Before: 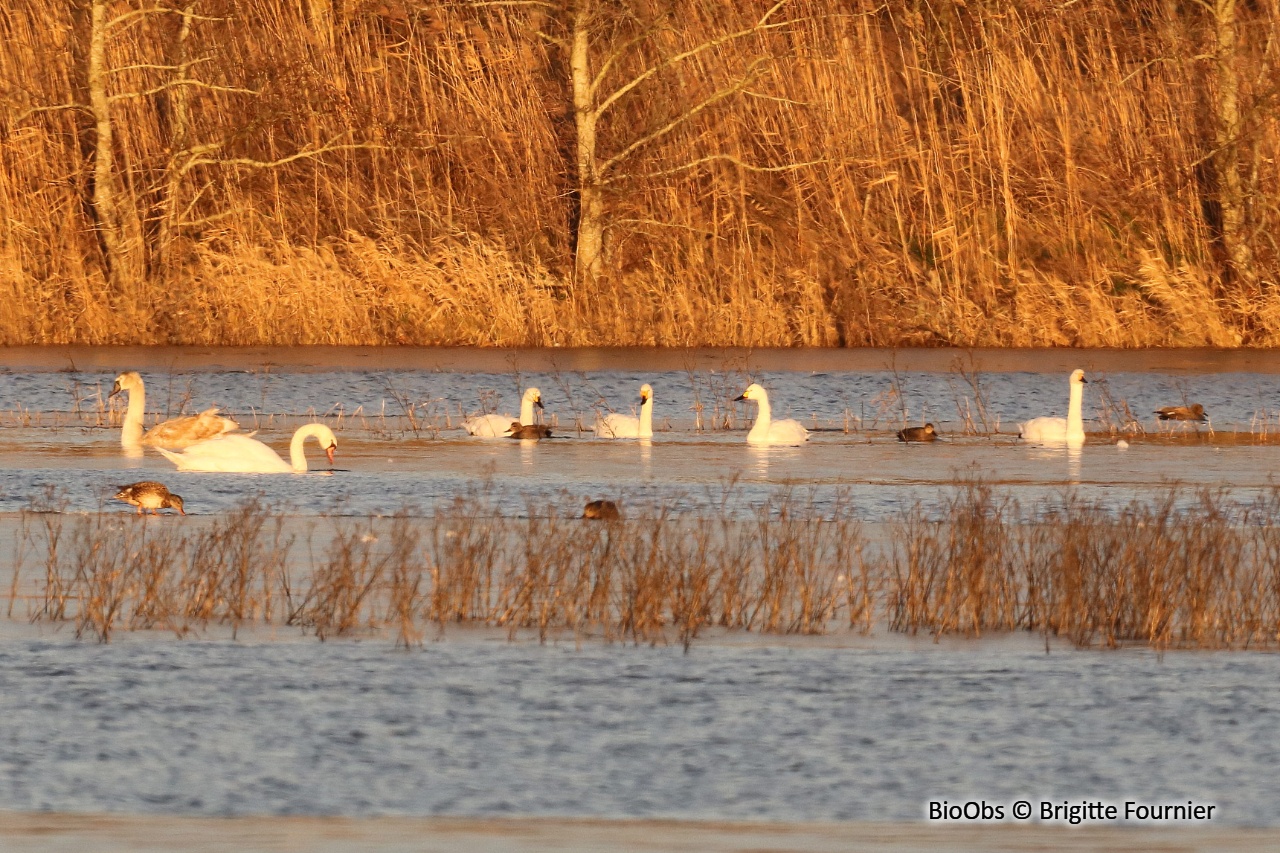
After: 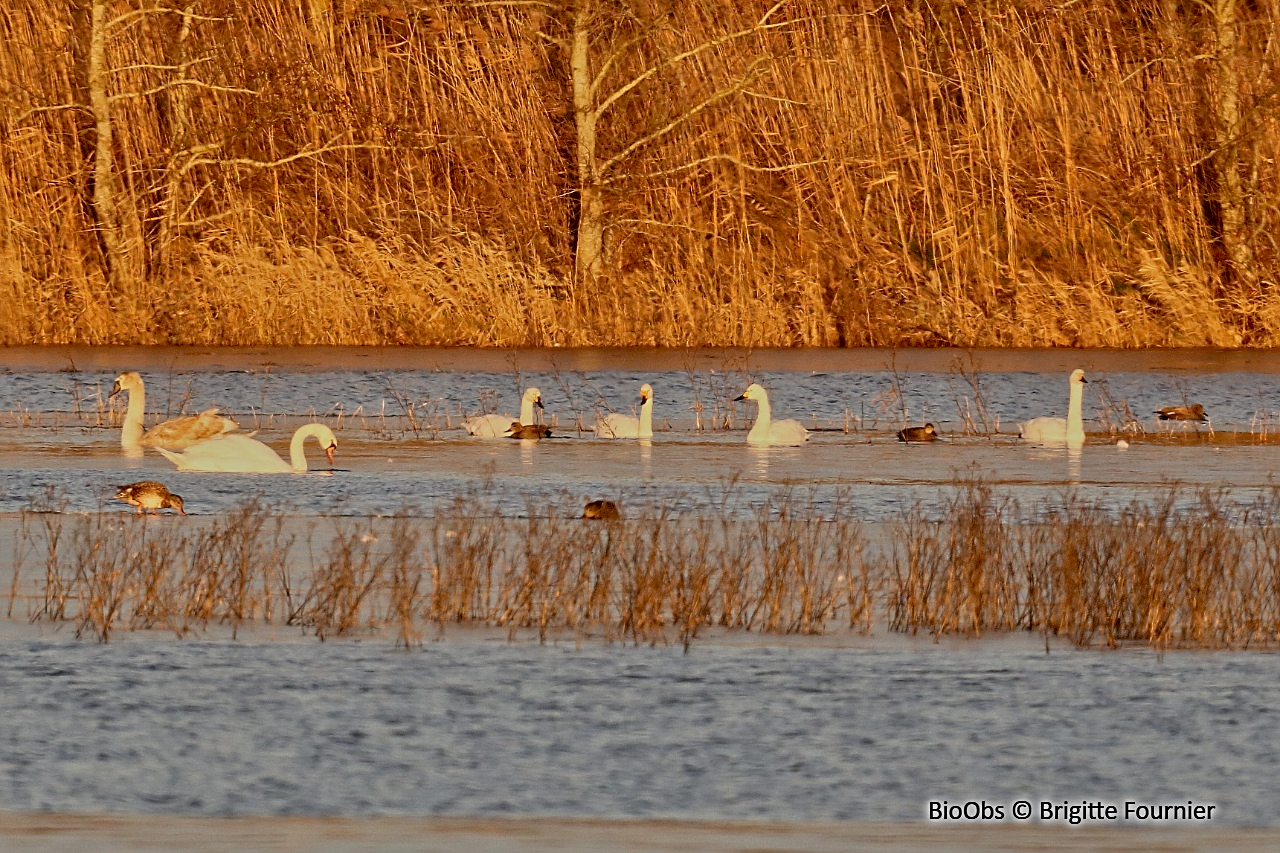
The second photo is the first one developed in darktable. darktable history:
exposure: black level correction 0.012, compensate highlight preservation false
sharpen: on, module defaults
tone equalizer: -8 EV -0.002 EV, -7 EV 0.005 EV, -6 EV -0.008 EV, -5 EV 0.007 EV, -4 EV -0.042 EV, -3 EV -0.233 EV, -2 EV -0.662 EV, -1 EV -0.983 EV, +0 EV -0.969 EV, smoothing diameter 2%, edges refinement/feathering 20, mask exposure compensation -1.57 EV, filter diffusion 5
